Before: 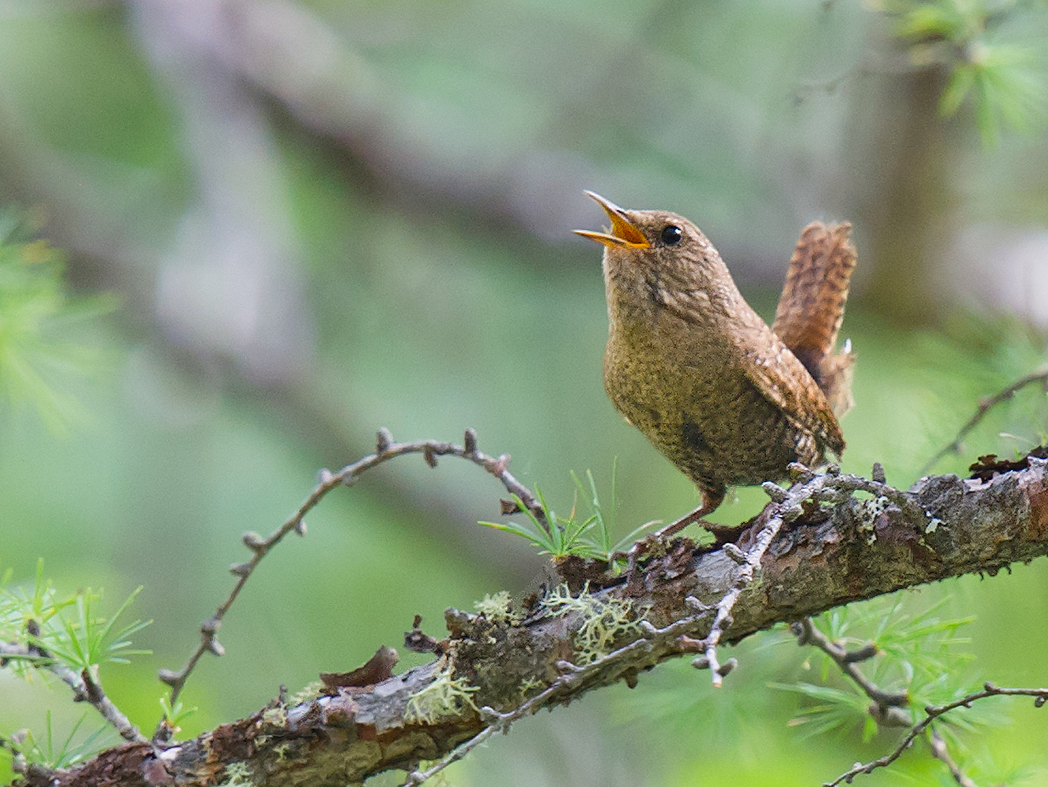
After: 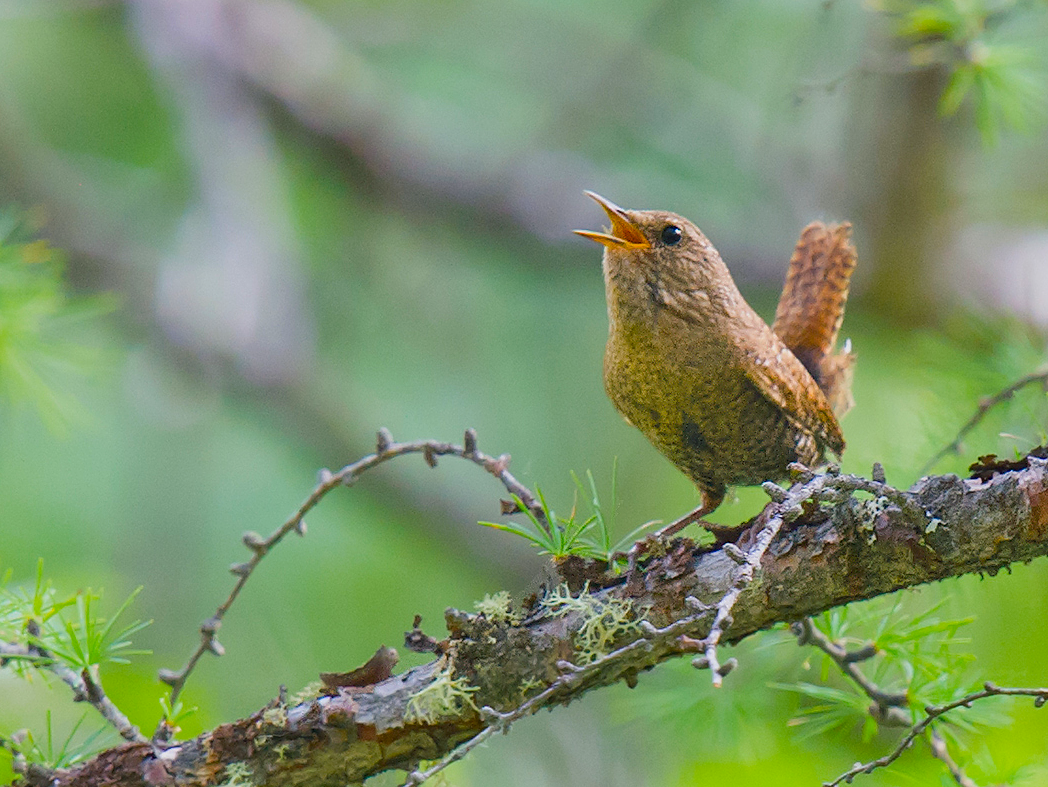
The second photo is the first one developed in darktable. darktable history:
color balance rgb: shadows lift › chroma 2.024%, shadows lift › hue 216.1°, perceptual saturation grading › global saturation 36.466%, contrast -9.944%
